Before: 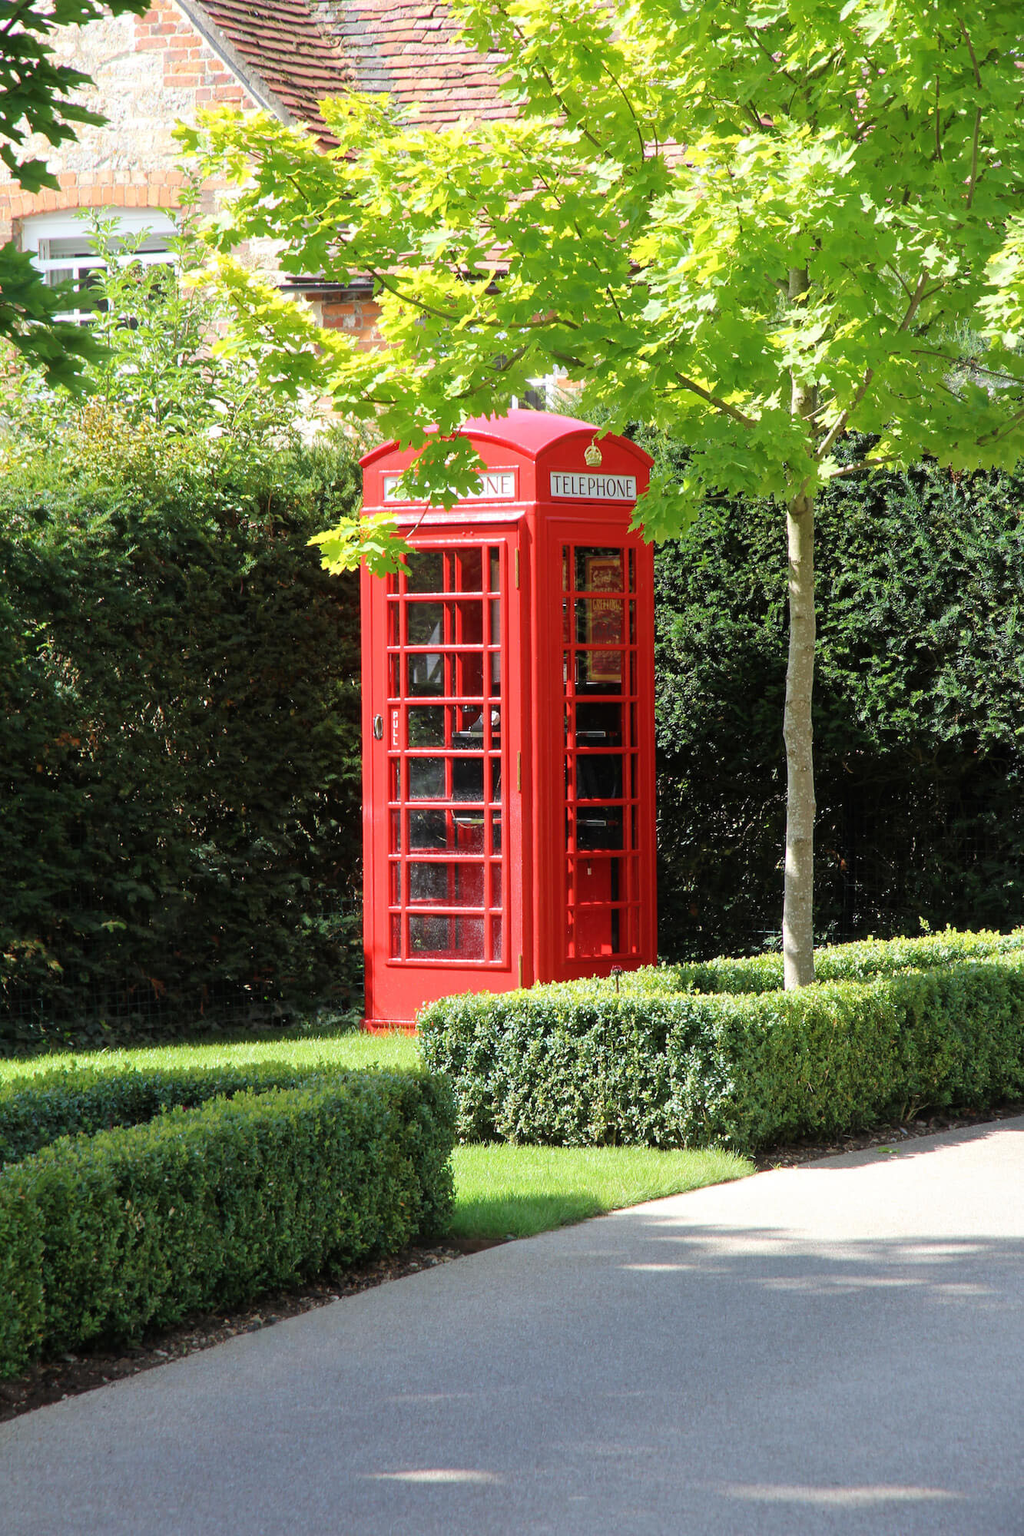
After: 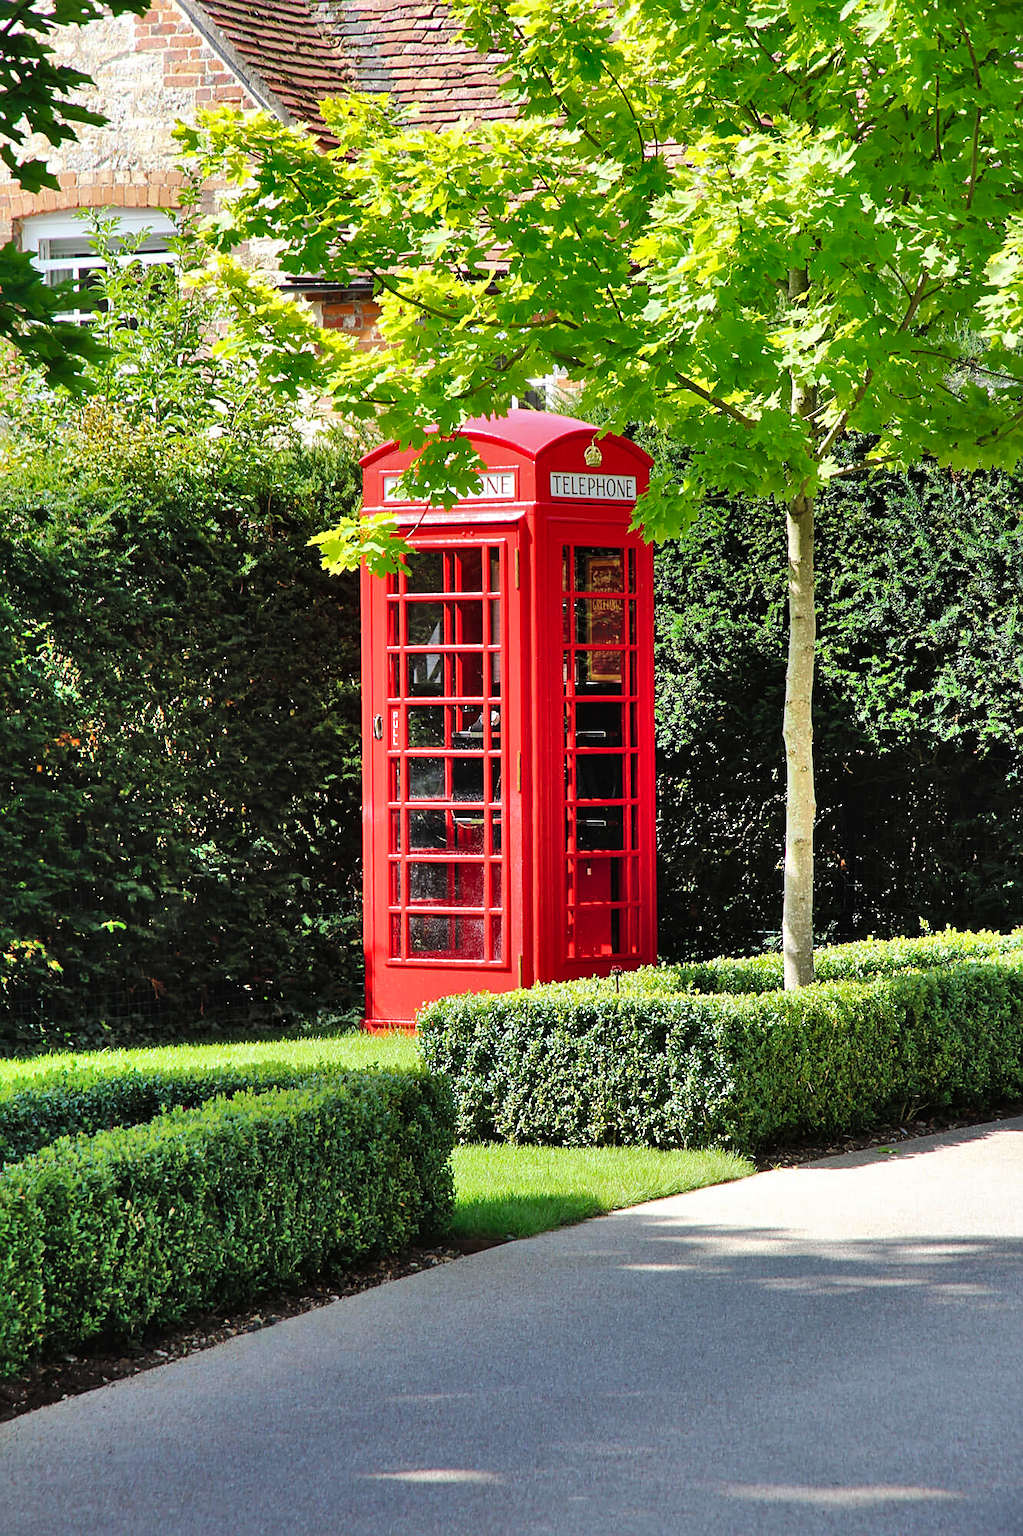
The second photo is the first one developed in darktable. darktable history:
tone curve: curves: ch0 [(0, 0) (0.003, 0.008) (0.011, 0.011) (0.025, 0.014) (0.044, 0.021) (0.069, 0.029) (0.1, 0.042) (0.136, 0.06) (0.177, 0.09) (0.224, 0.126) (0.277, 0.177) (0.335, 0.243) (0.399, 0.31) (0.468, 0.388) (0.543, 0.484) (0.623, 0.585) (0.709, 0.683) (0.801, 0.775) (0.898, 0.873) (1, 1)], preserve colors none
sharpen: on, module defaults
shadows and highlights: shadows 75, highlights -60.85, soften with gaussian
